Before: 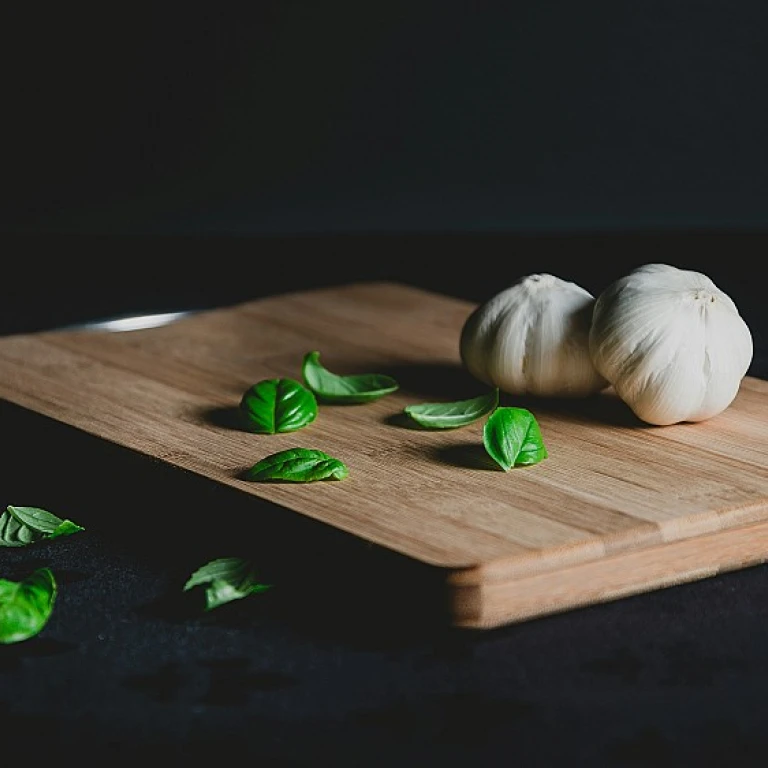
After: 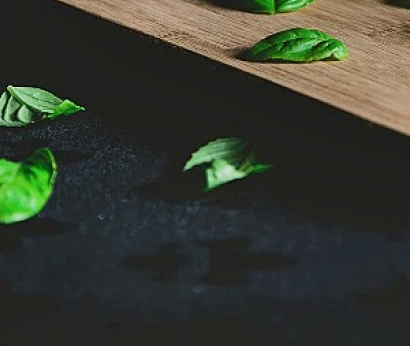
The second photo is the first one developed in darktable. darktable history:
crop and rotate: top 54.778%, right 46.61%, bottom 0.159%
exposure: compensate highlight preservation false
shadows and highlights: soften with gaussian
color correction: saturation 0.99
